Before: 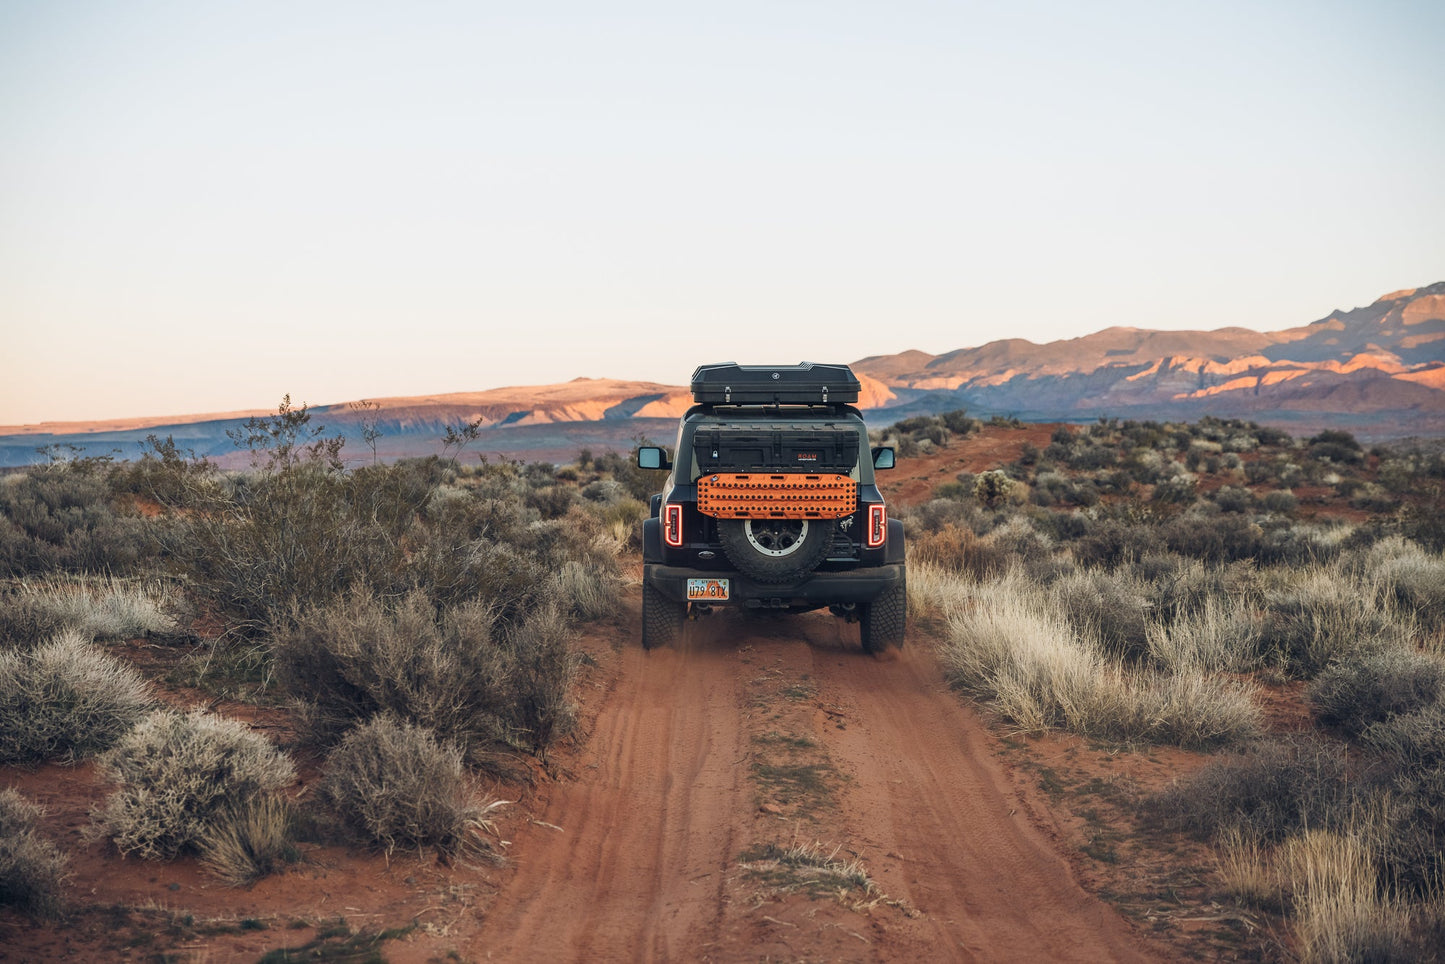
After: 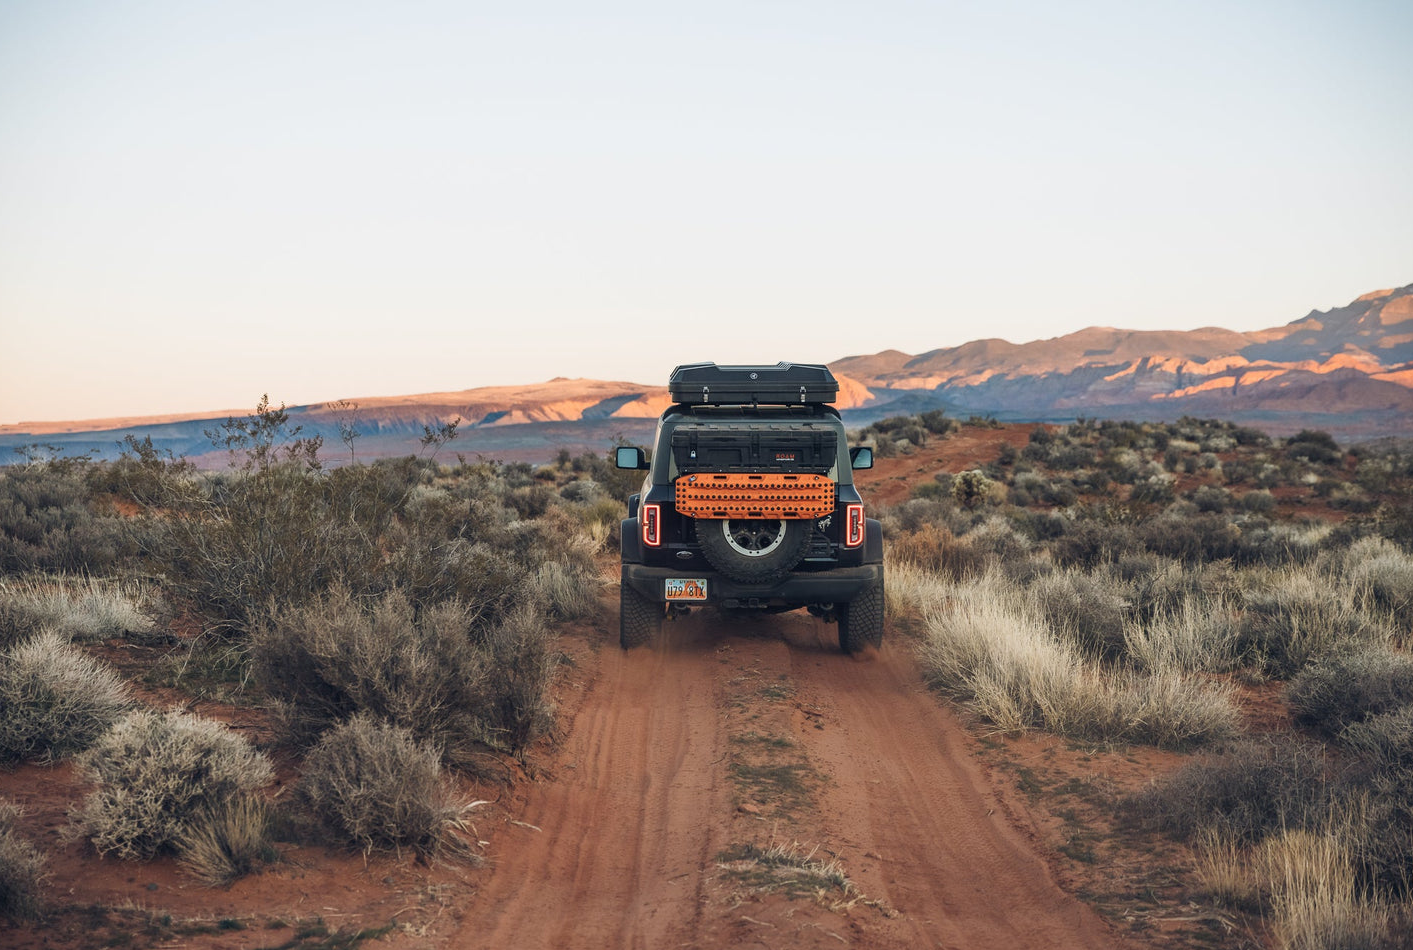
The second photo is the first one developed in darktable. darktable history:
crop and rotate: left 1.588%, right 0.614%, bottom 1.431%
